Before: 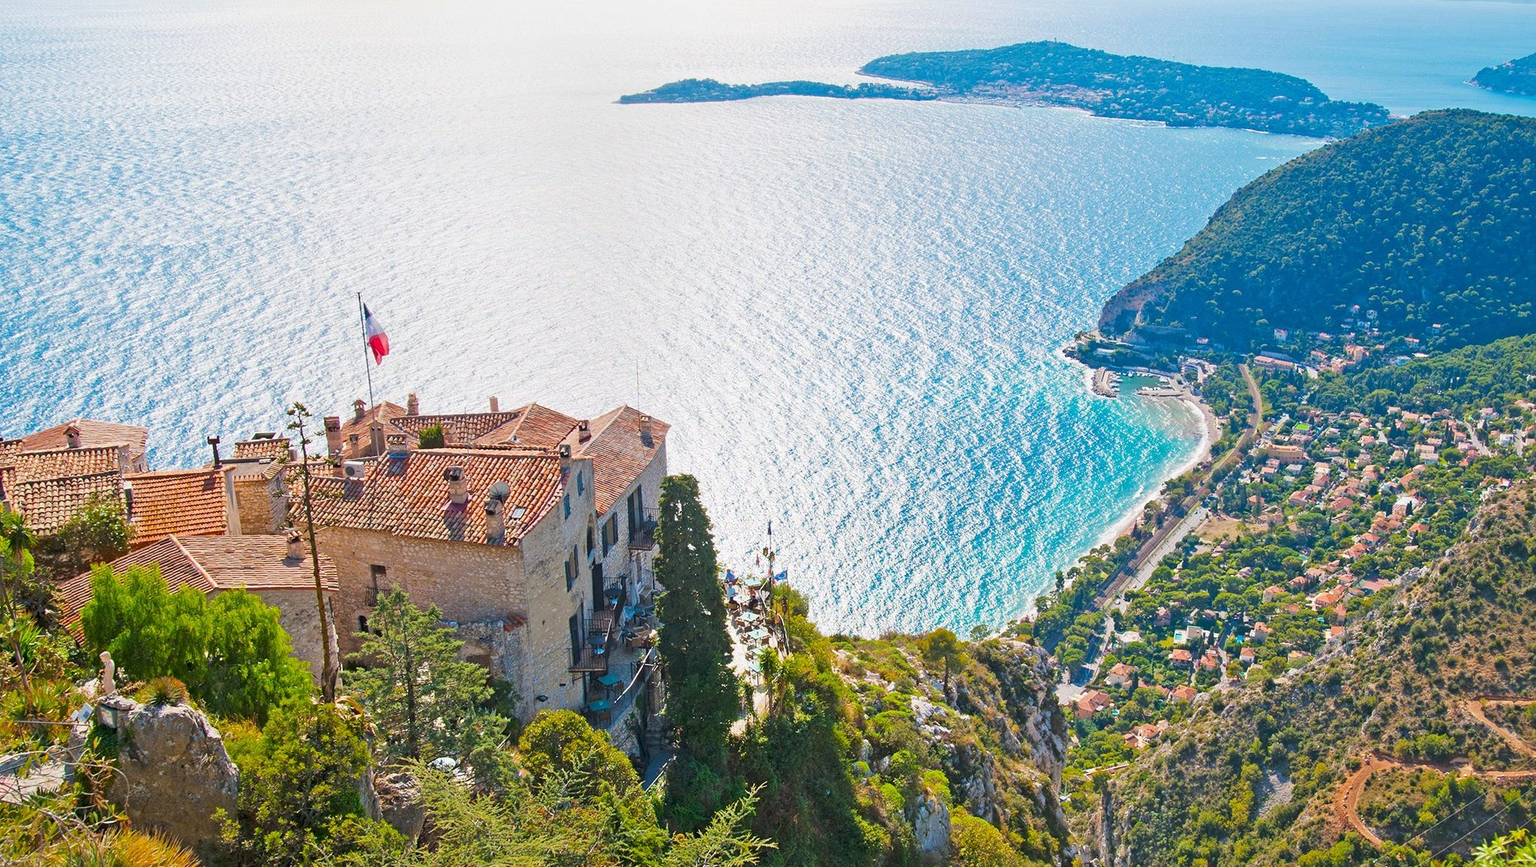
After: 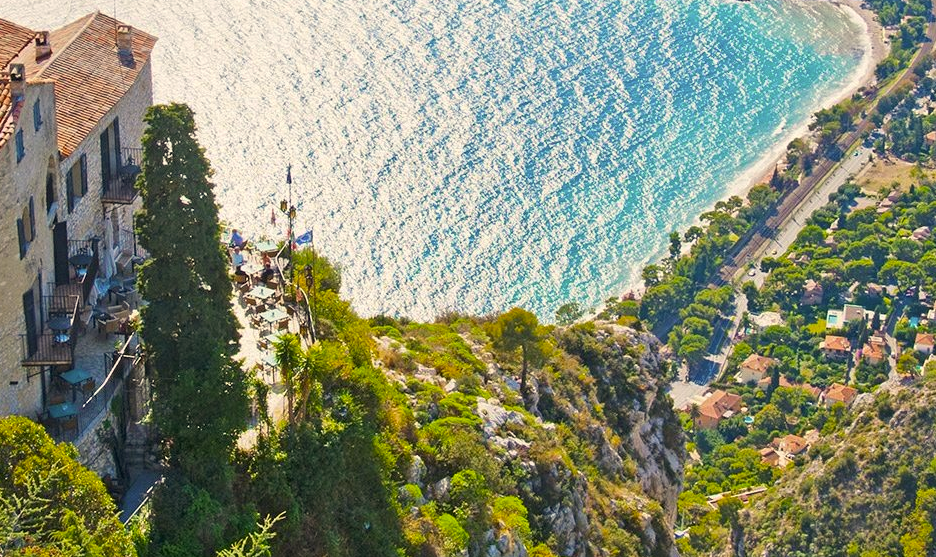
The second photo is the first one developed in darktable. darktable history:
white balance: red 0.954, blue 1.079
color correction: highlights a* 2.72, highlights b* 22.8
crop: left 35.976%, top 45.819%, right 18.162%, bottom 5.807%
